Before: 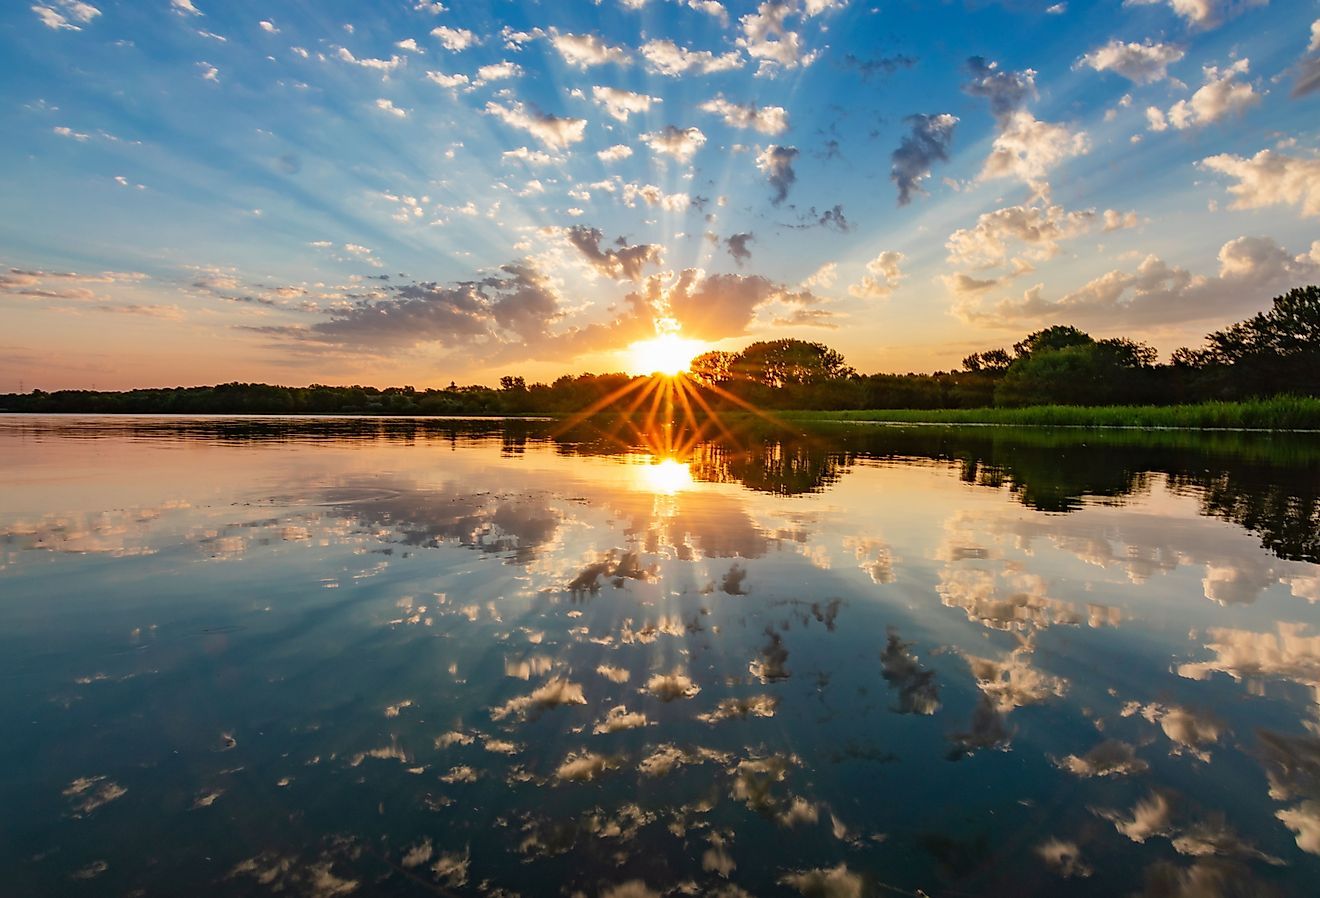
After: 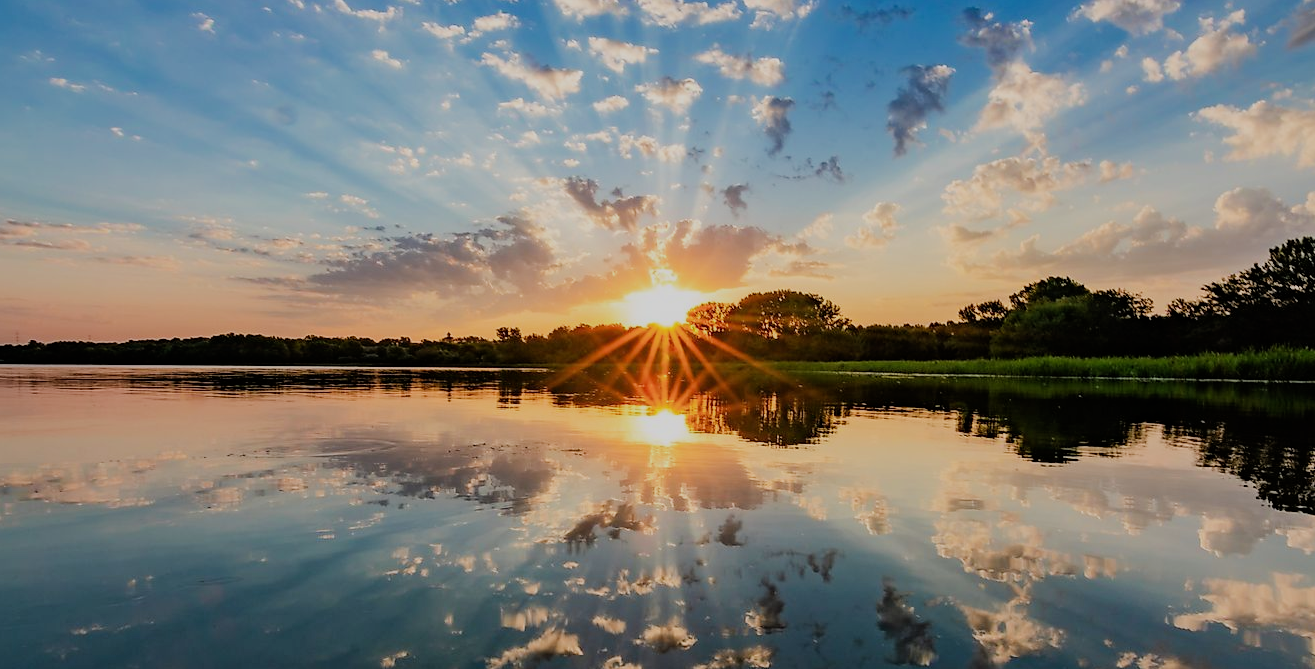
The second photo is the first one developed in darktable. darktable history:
filmic rgb: black relative exposure -7.29 EV, white relative exposure 5.06 EV, hardness 3.19
tone equalizer: edges refinement/feathering 500, mask exposure compensation -1.57 EV, preserve details no
crop: left 0.348%, top 5.56%, bottom 19.915%
